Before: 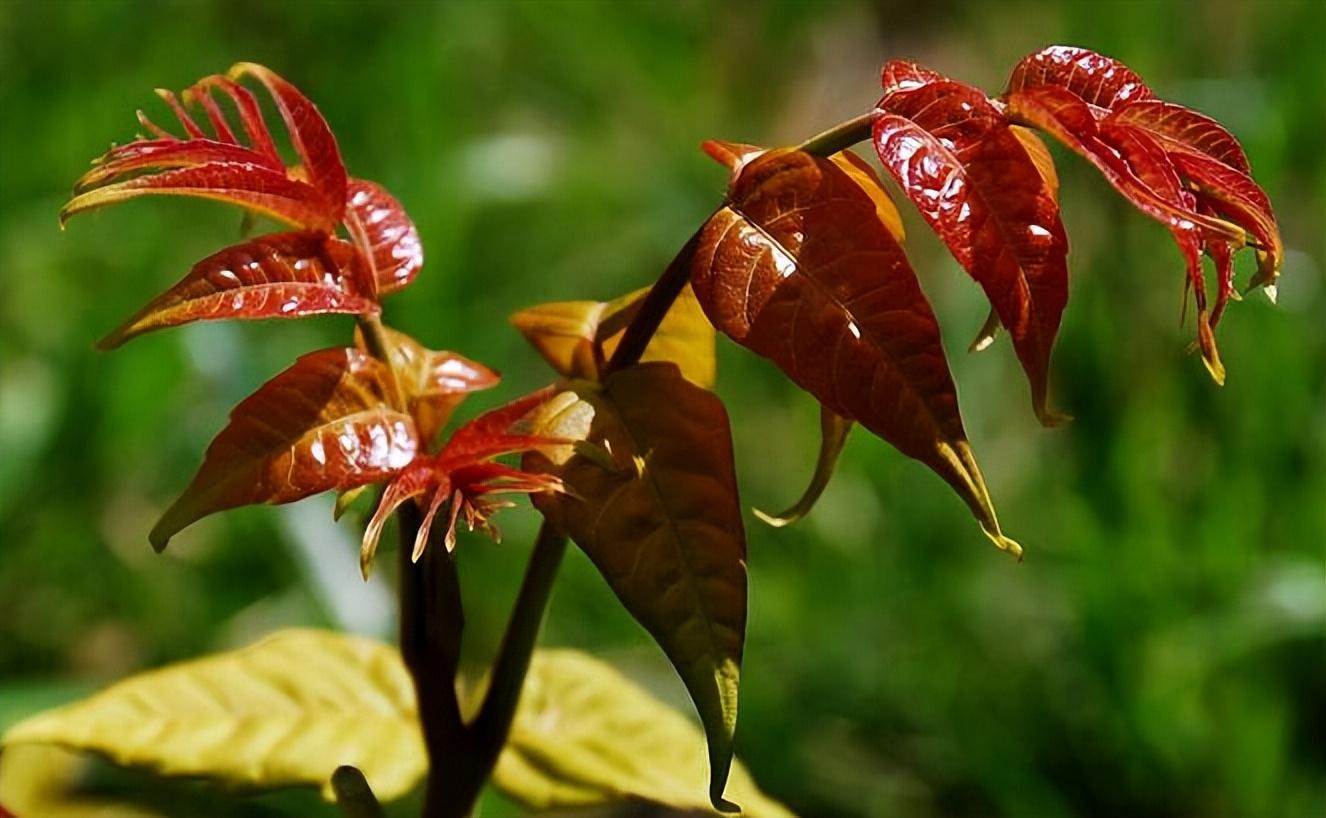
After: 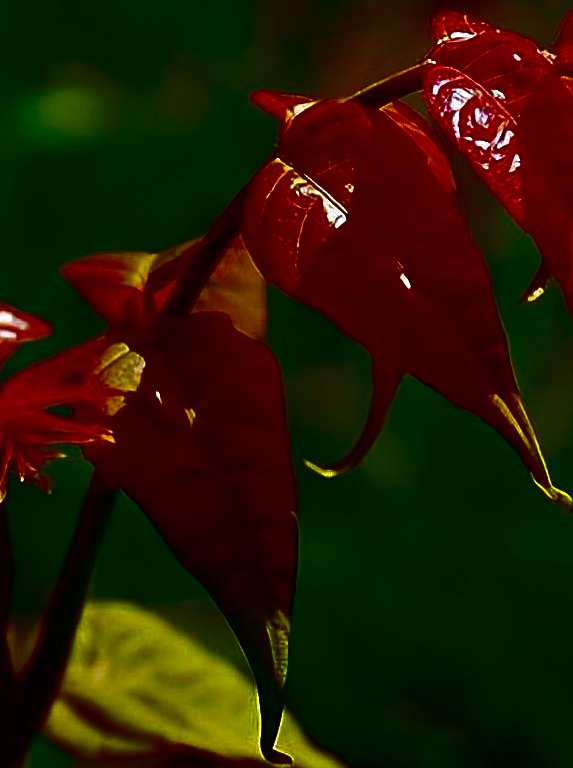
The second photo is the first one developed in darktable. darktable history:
sharpen: on, module defaults
crop: left 33.874%, top 6.033%, right 22.888%
contrast brightness saturation: brightness -0.988, saturation 0.985
